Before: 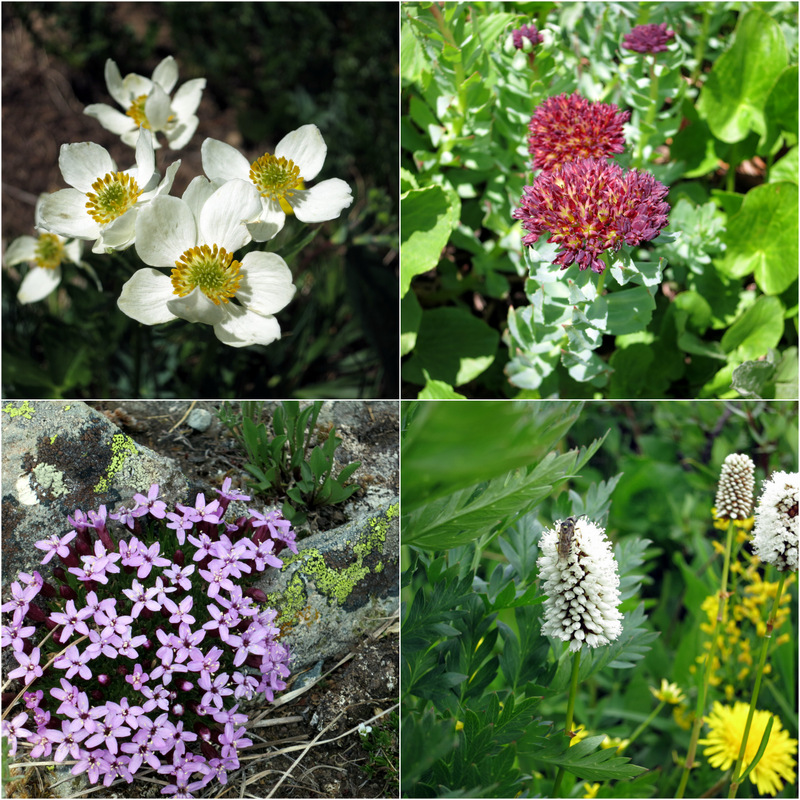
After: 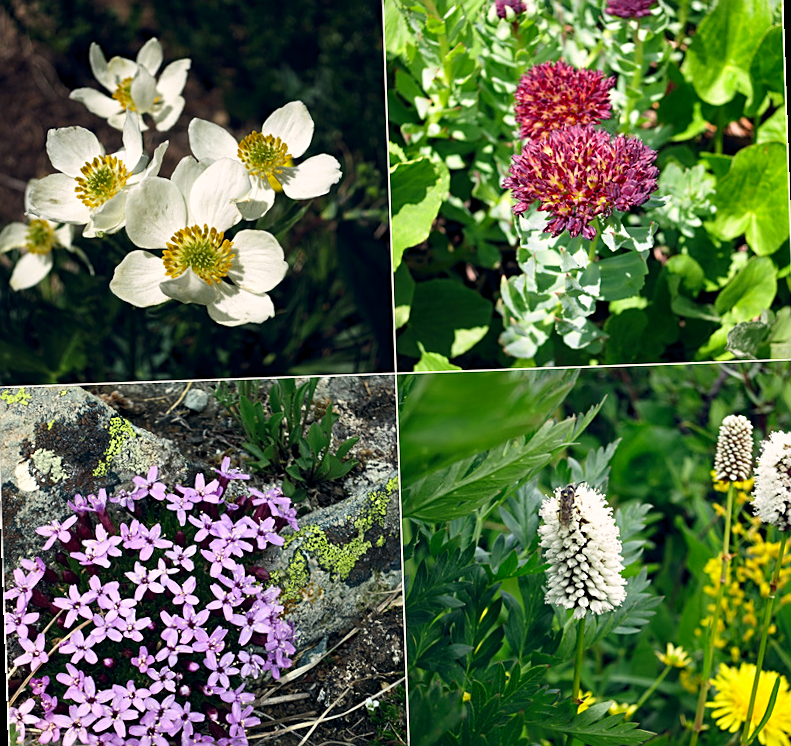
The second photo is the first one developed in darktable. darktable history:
sharpen: on, module defaults
color balance rgb: shadows lift › hue 87.51°, highlights gain › chroma 1.62%, highlights gain › hue 55.1°, global offset › chroma 0.06%, global offset › hue 253.66°, linear chroma grading › global chroma 0.5%
contrast brightness saturation: contrast 0.15, brightness -0.01, saturation 0.1
rotate and perspective: rotation -2°, crop left 0.022, crop right 0.978, crop top 0.049, crop bottom 0.951
